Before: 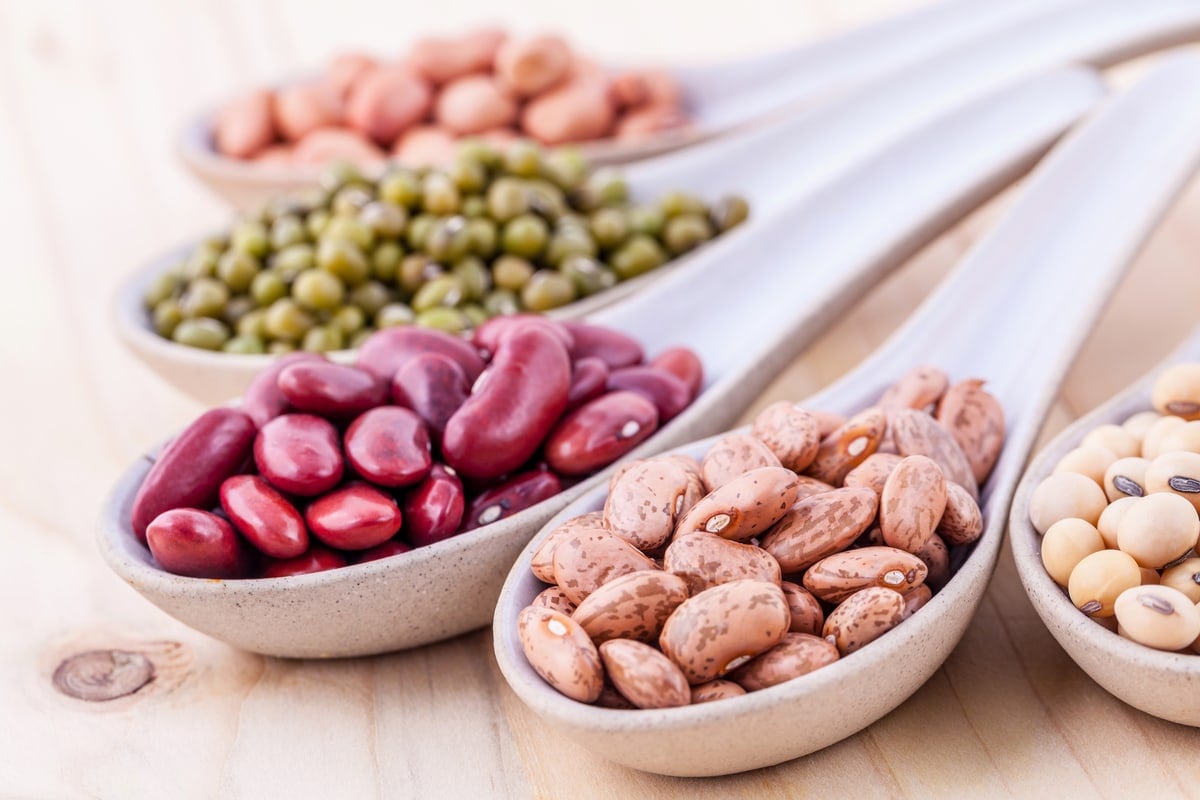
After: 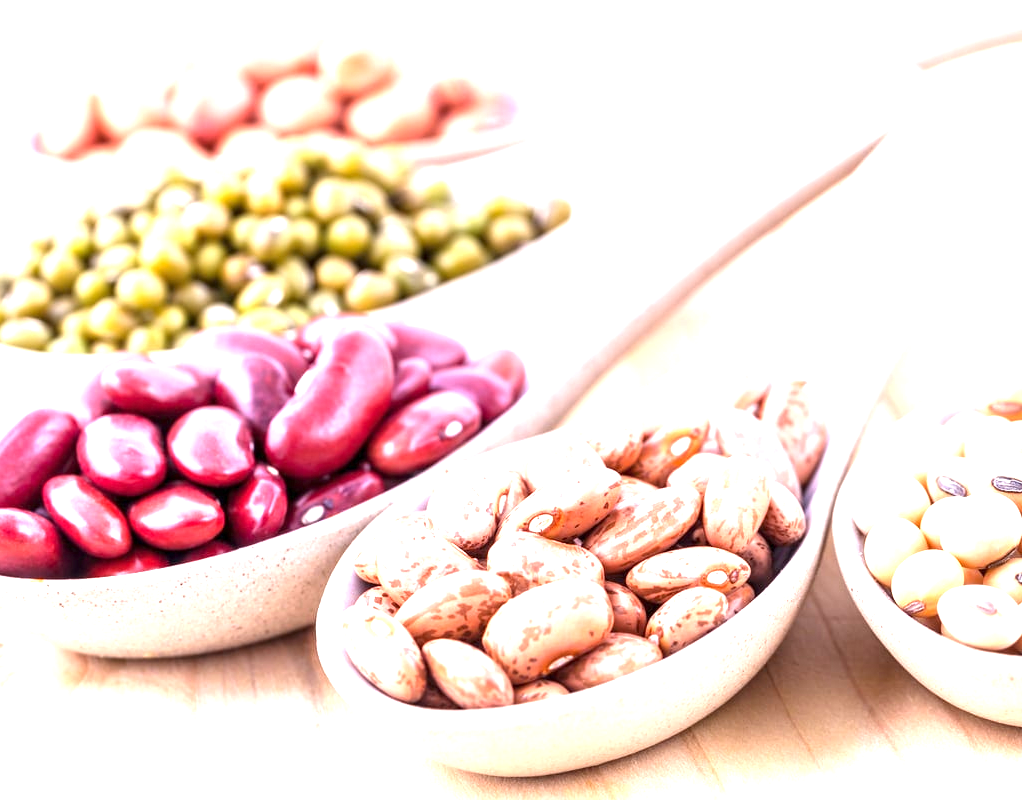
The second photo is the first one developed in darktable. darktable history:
exposure: exposure 1.522 EV, compensate highlight preservation false
crop and rotate: left 14.75%
